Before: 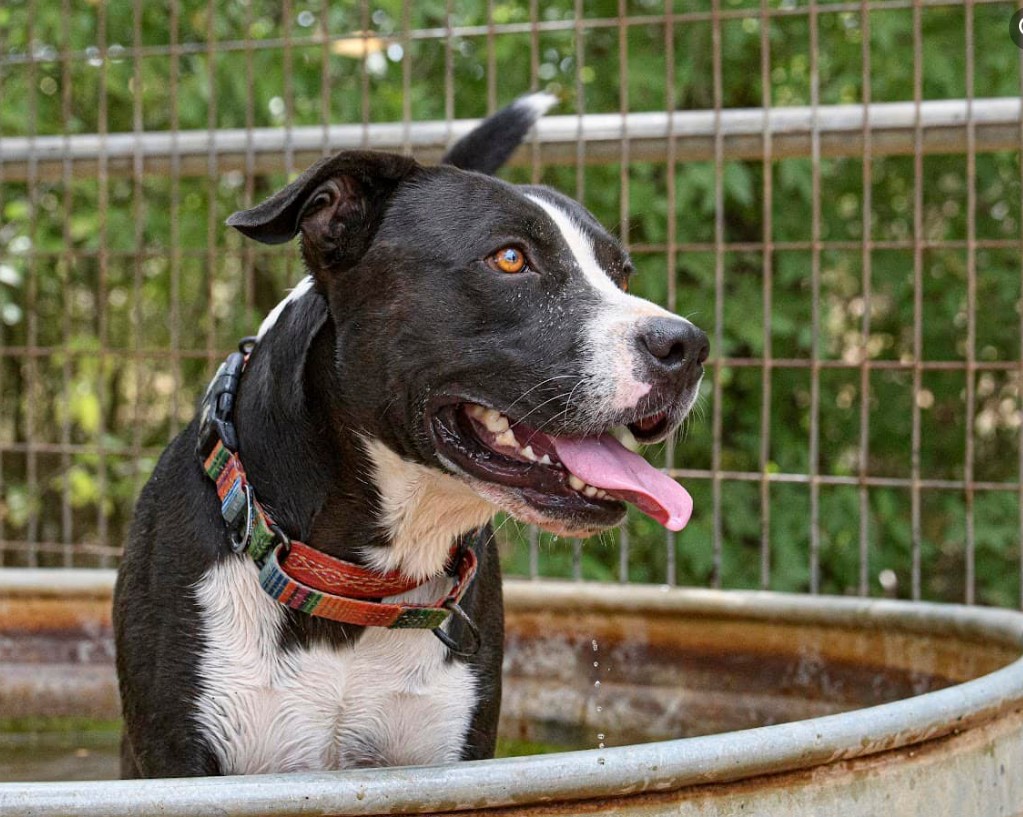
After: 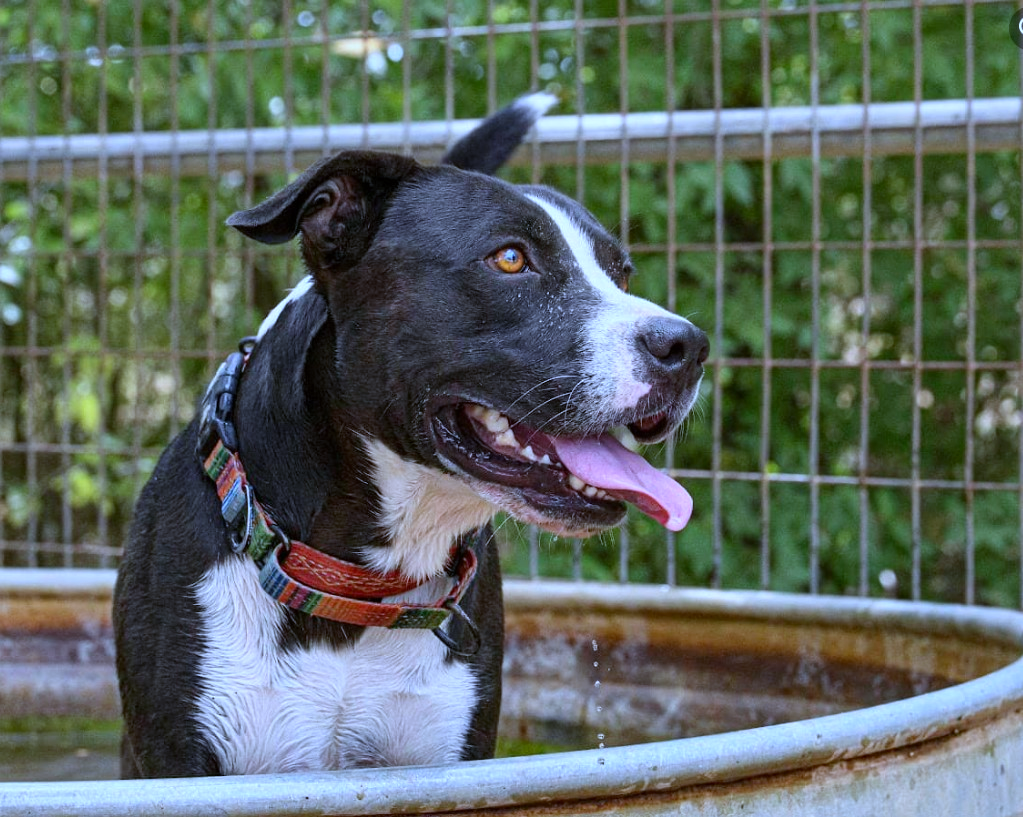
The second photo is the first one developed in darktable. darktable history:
contrast brightness saturation: contrast 0.04, saturation 0.07
white balance: red 0.871, blue 1.249
